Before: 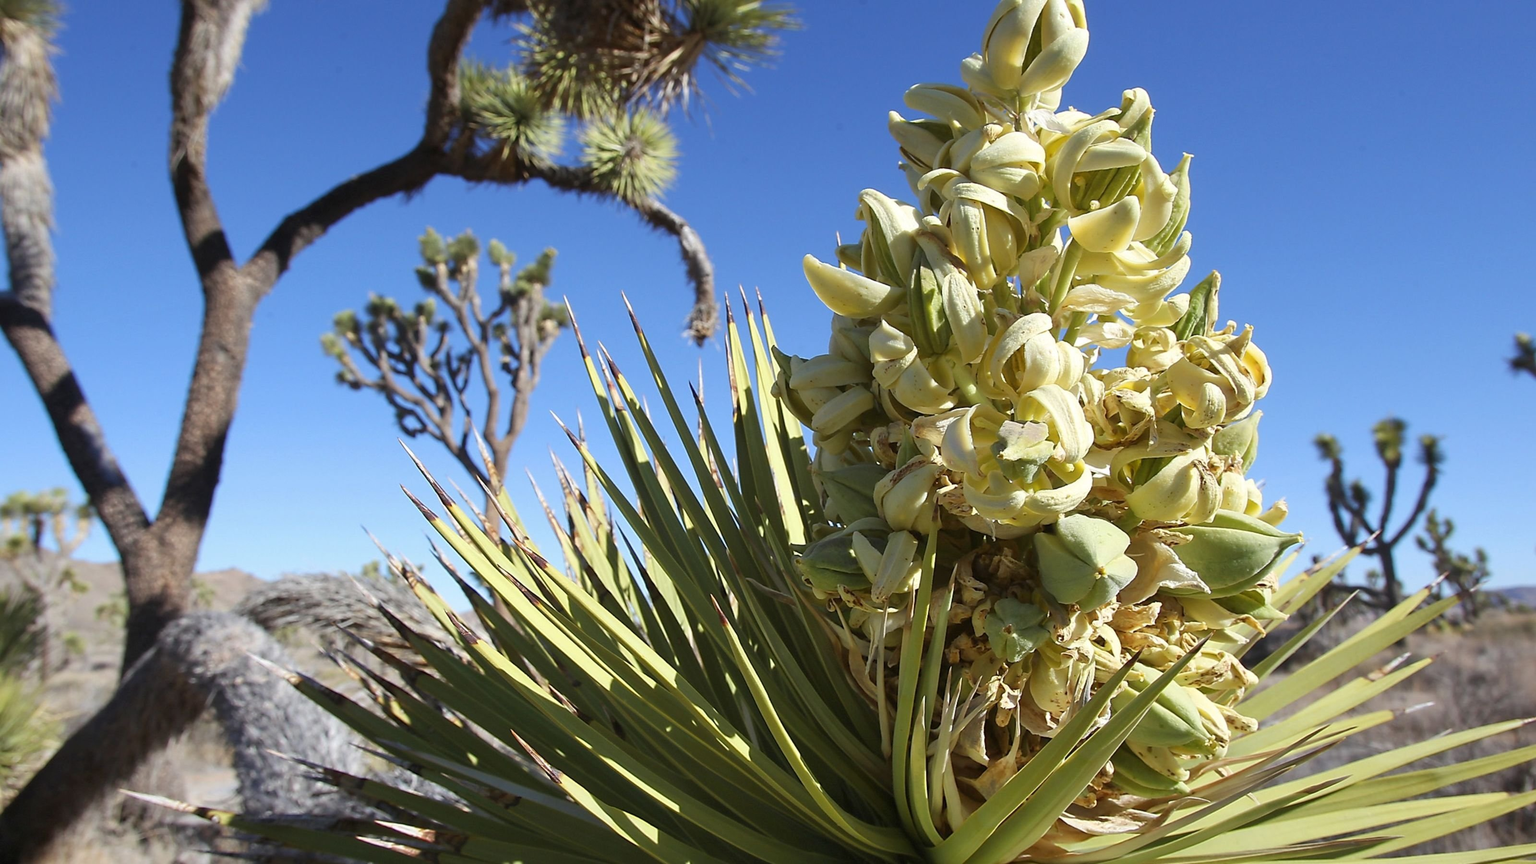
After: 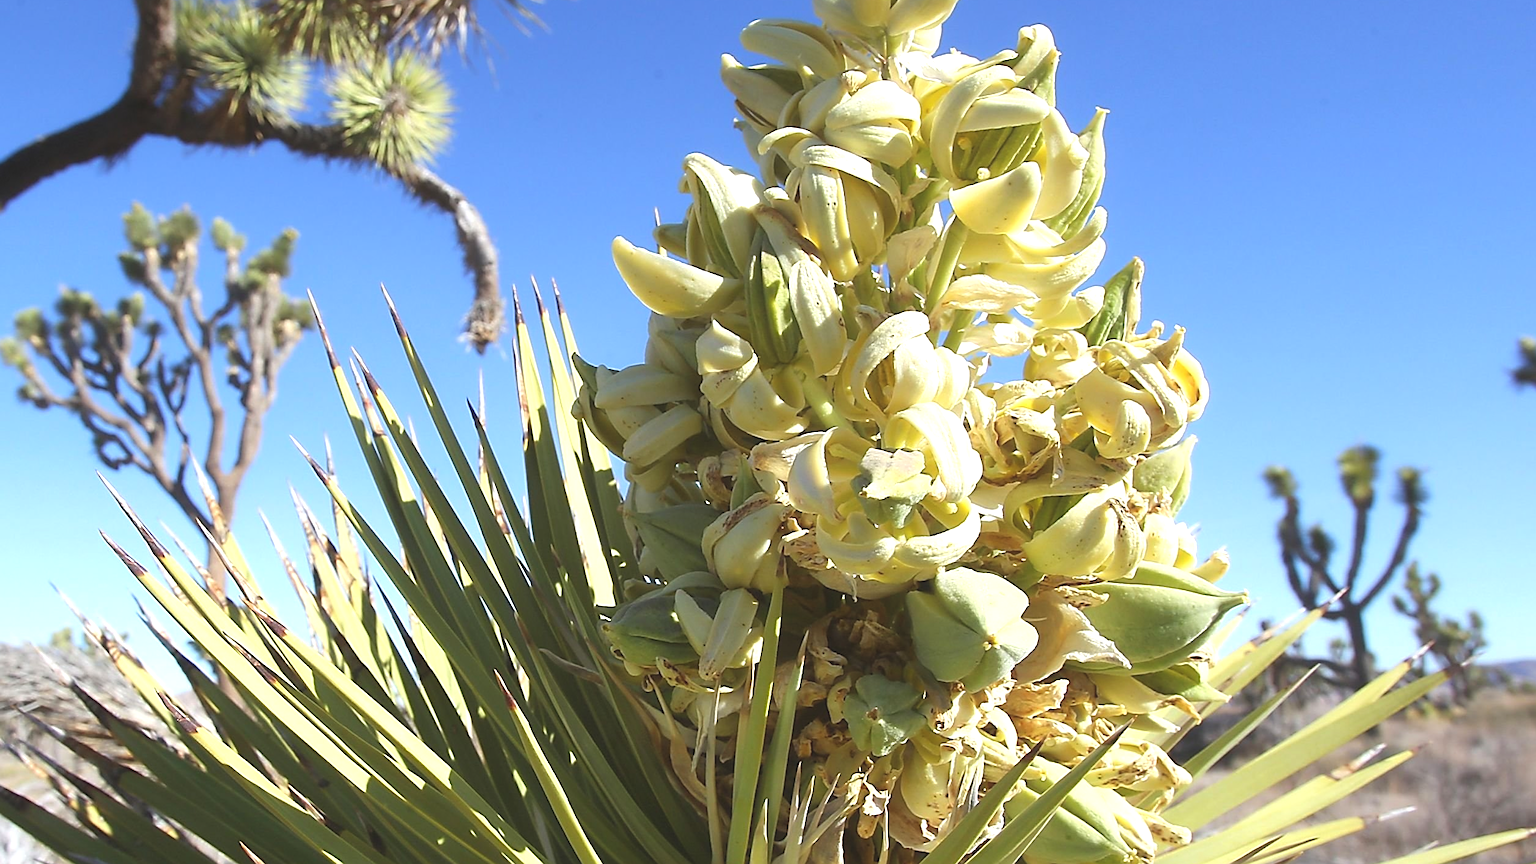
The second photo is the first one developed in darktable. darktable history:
crop and rotate: left 21.029%, top 7.953%, right 0.409%, bottom 13.438%
sharpen: on, module defaults
contrast equalizer: y [[0.5, 0.542, 0.583, 0.625, 0.667, 0.708], [0.5 ×6], [0.5 ×6], [0 ×6], [0 ×6]], mix -0.311
exposure: black level correction -0.005, exposure 0.621 EV, compensate exposure bias true, compensate highlight preservation false
